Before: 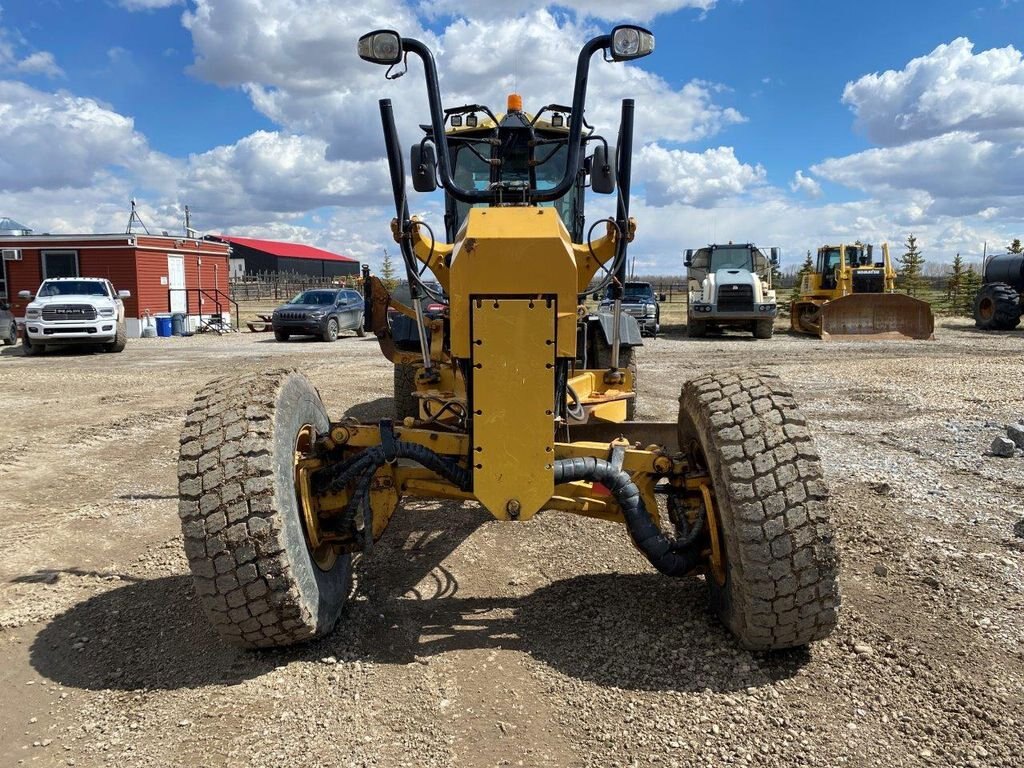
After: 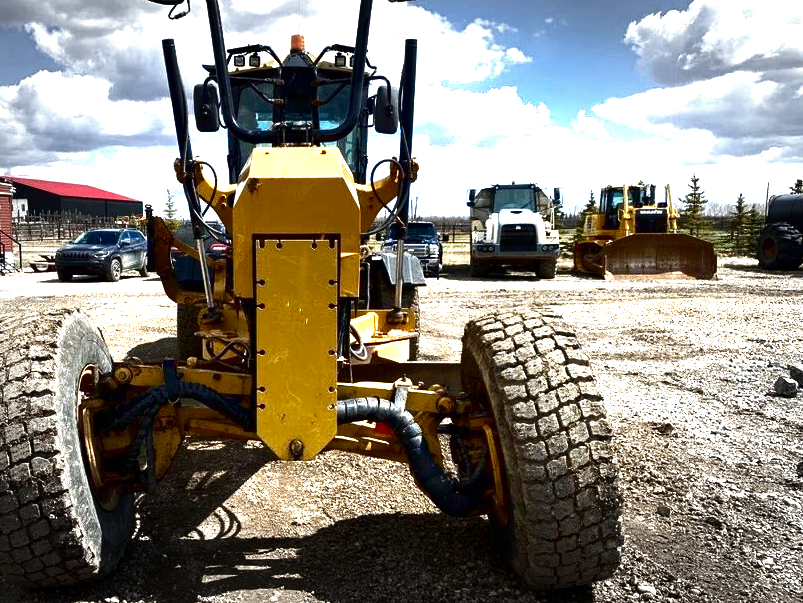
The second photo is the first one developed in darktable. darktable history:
contrast brightness saturation: brightness -0.504
crop and rotate: left 21.212%, top 7.905%, right 0.351%, bottom 13.573%
exposure: black level correction 0, exposure 1.441 EV, compensate exposure bias true, compensate highlight preservation false
vignetting: fall-off start 71.06%, center (-0.009, 0), width/height ratio 1.333, unbound false
